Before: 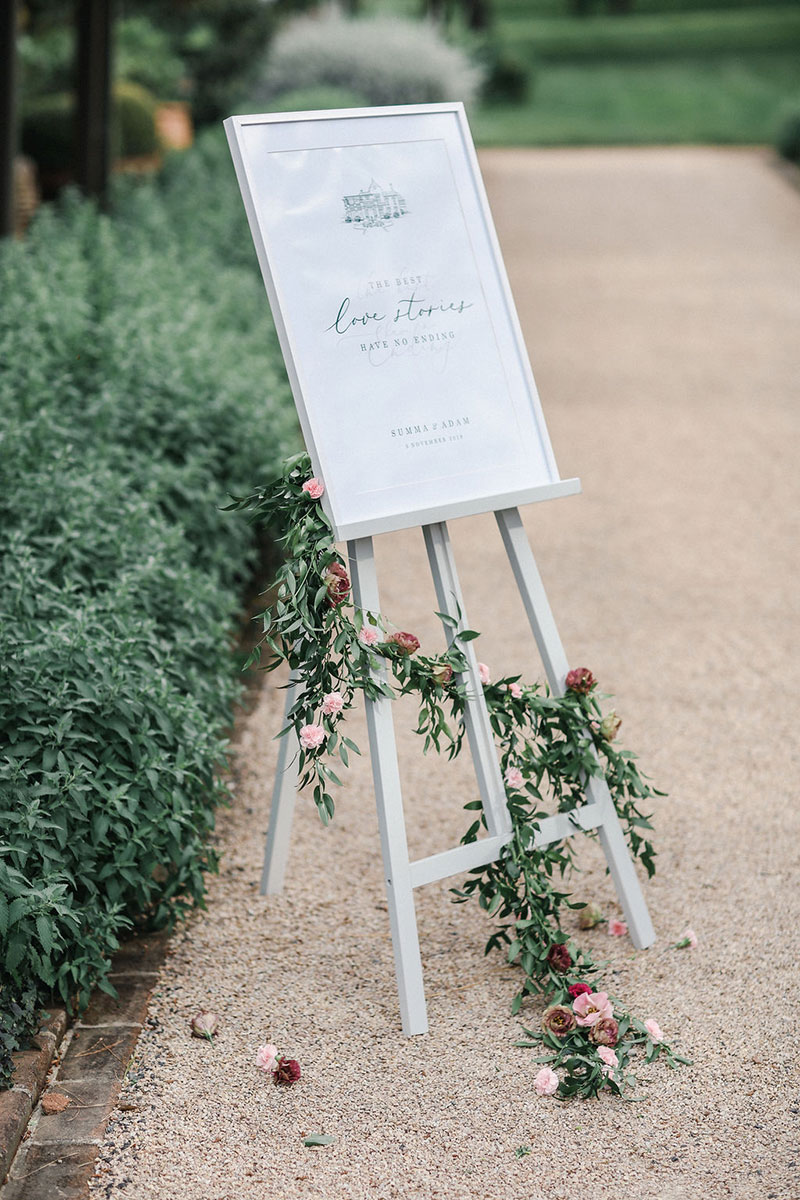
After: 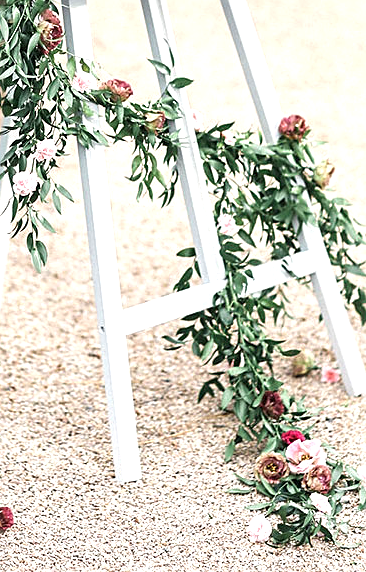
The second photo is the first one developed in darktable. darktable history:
local contrast: highlights 106%, shadows 97%, detail 120%, midtone range 0.2
sharpen: amount 0.462
exposure: black level correction 0, exposure 1 EV, compensate highlight preservation false
crop: left 35.932%, top 46.111%, right 18.217%, bottom 6.184%
